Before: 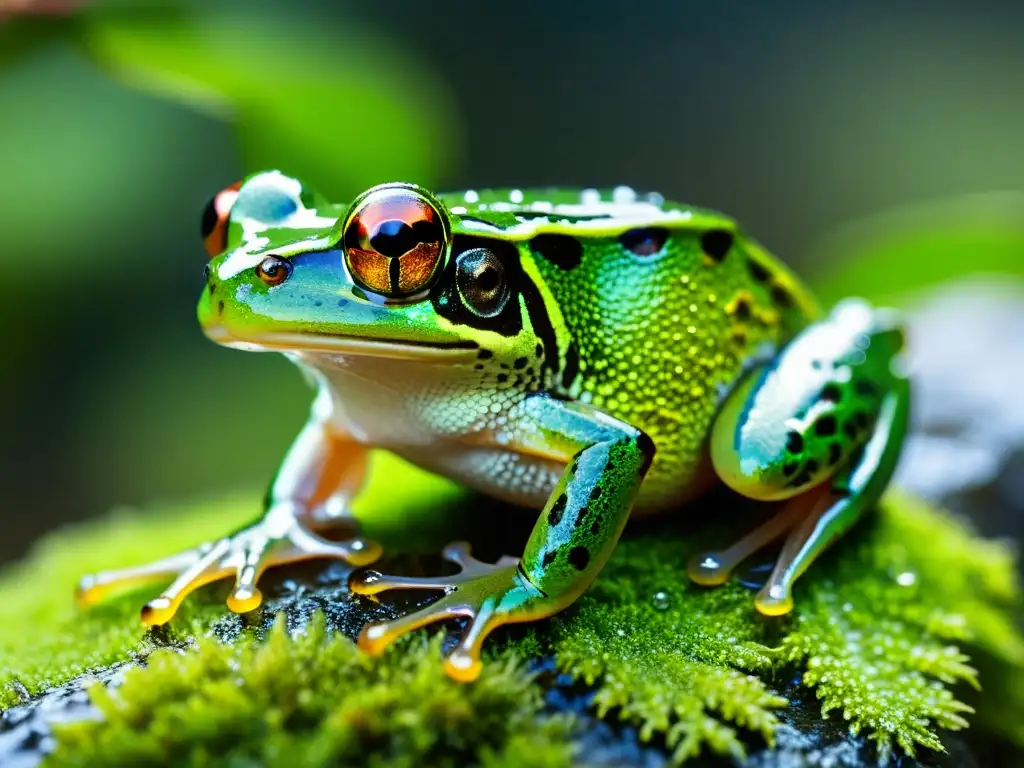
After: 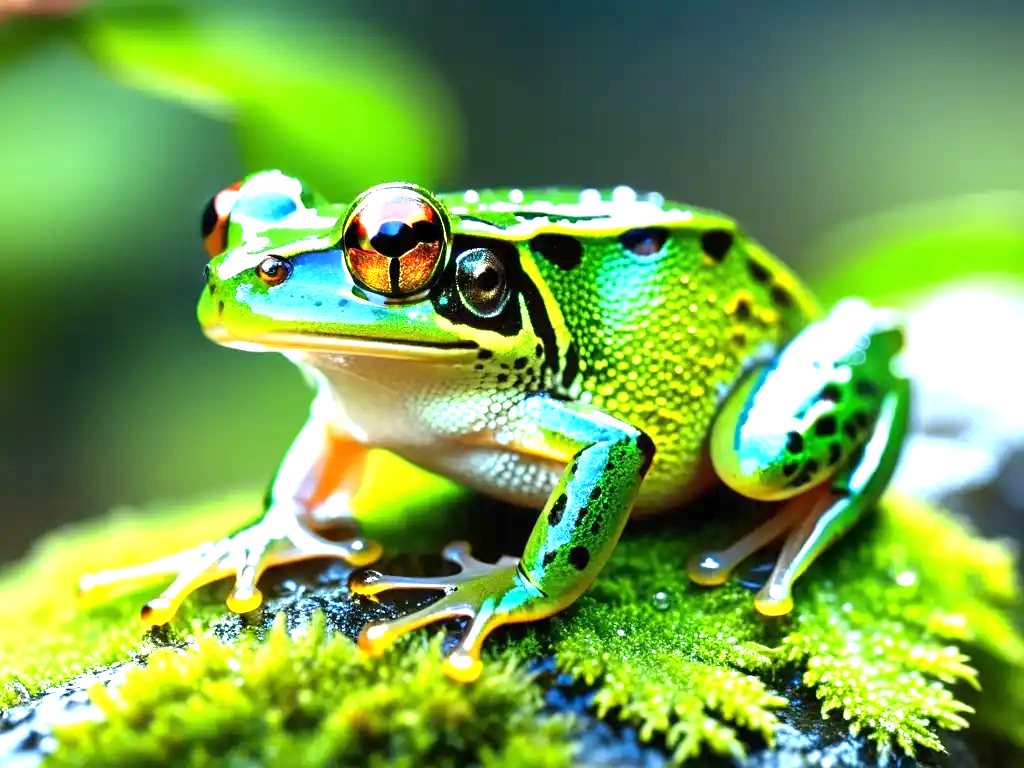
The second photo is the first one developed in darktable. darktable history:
exposure: exposure 1.206 EV, compensate highlight preservation false
